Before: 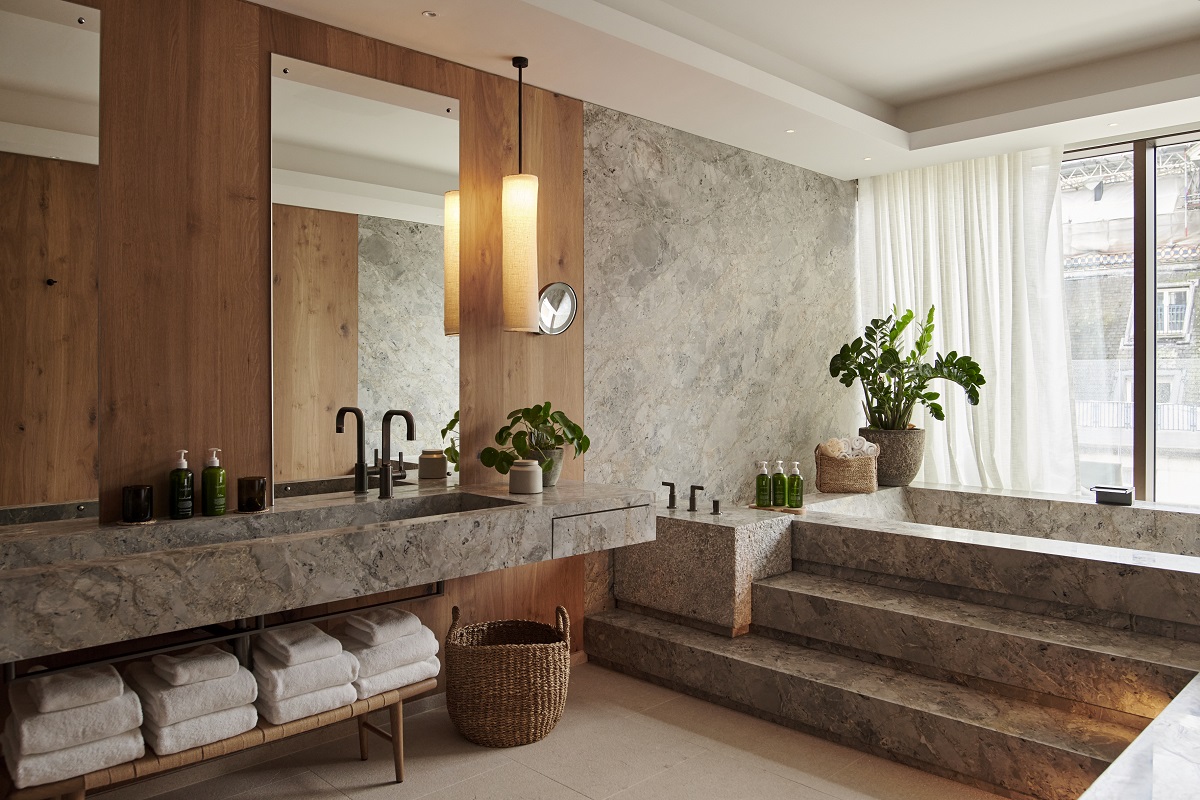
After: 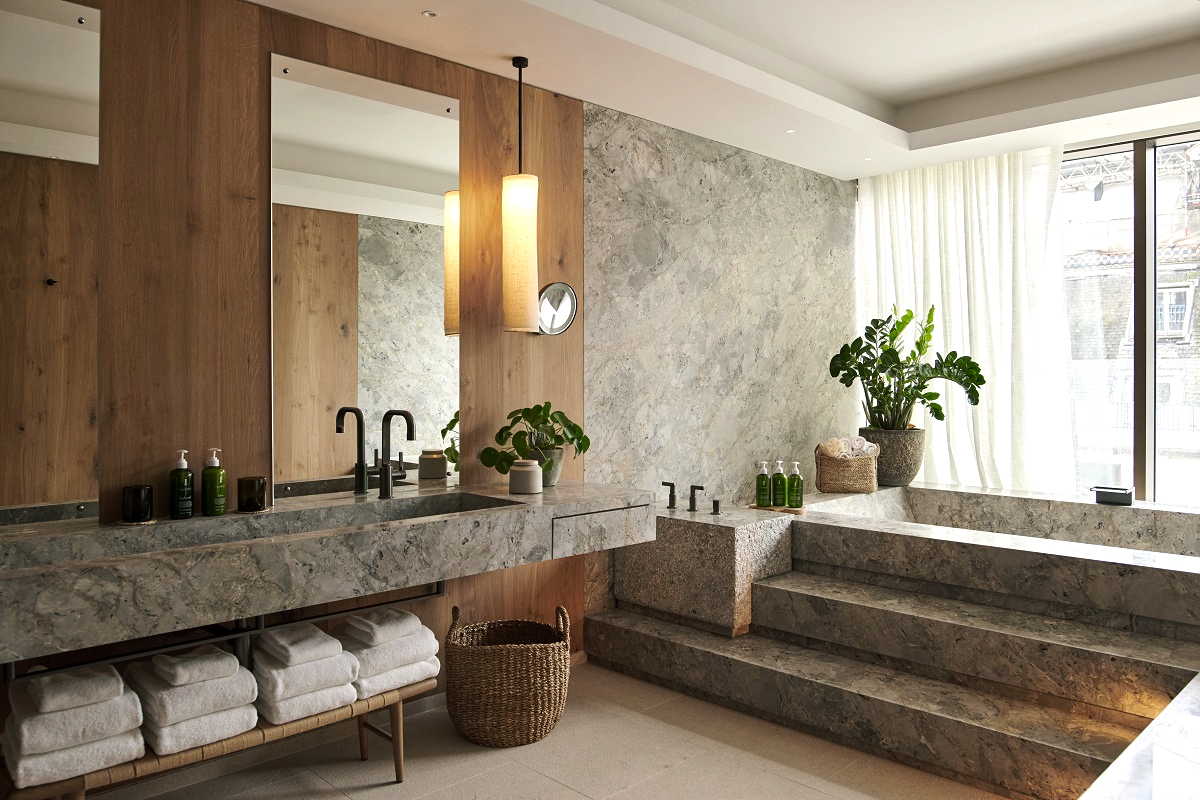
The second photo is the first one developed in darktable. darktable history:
color balance rgb: shadows lift › chroma 2.623%, shadows lift › hue 190.44°, perceptual saturation grading › global saturation 0.807%, perceptual brilliance grading › highlights 10.032%, perceptual brilliance grading › mid-tones 5.427%
